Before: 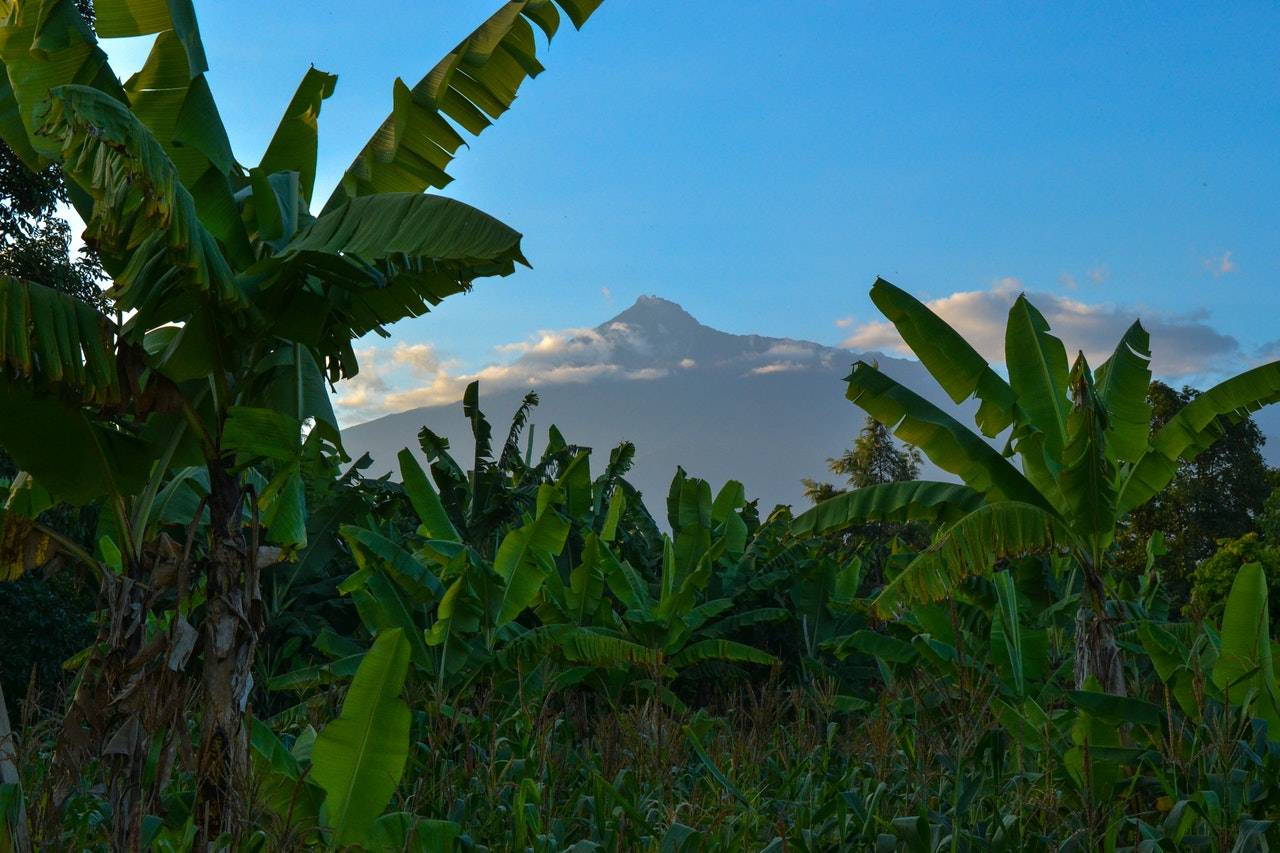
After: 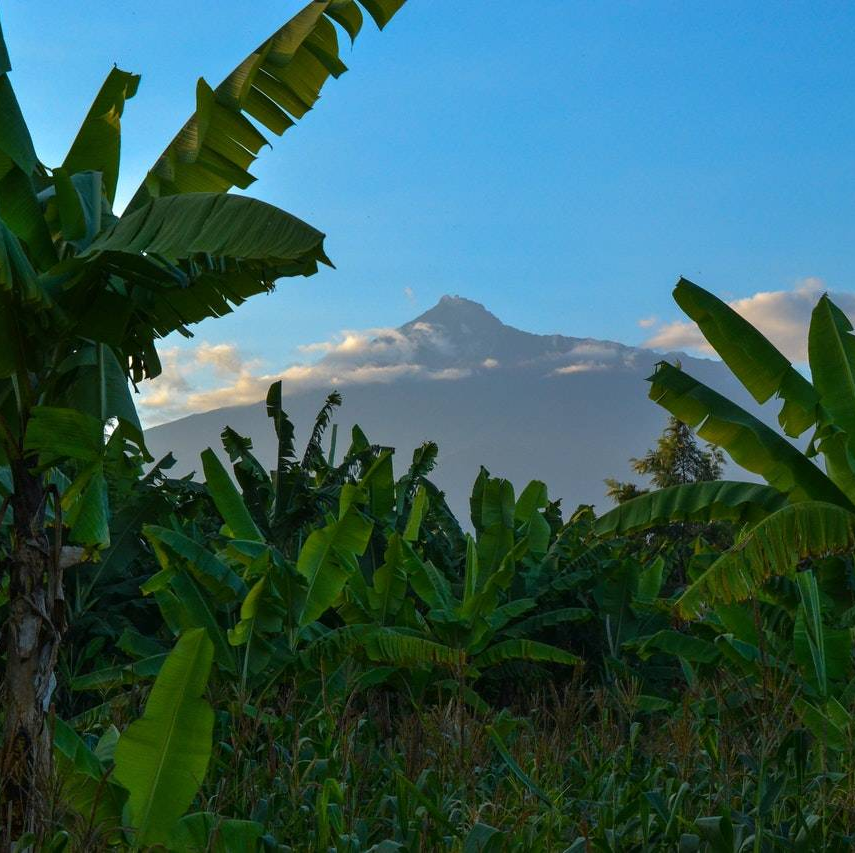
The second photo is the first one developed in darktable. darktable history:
crop: left 15.431%, right 17.755%
